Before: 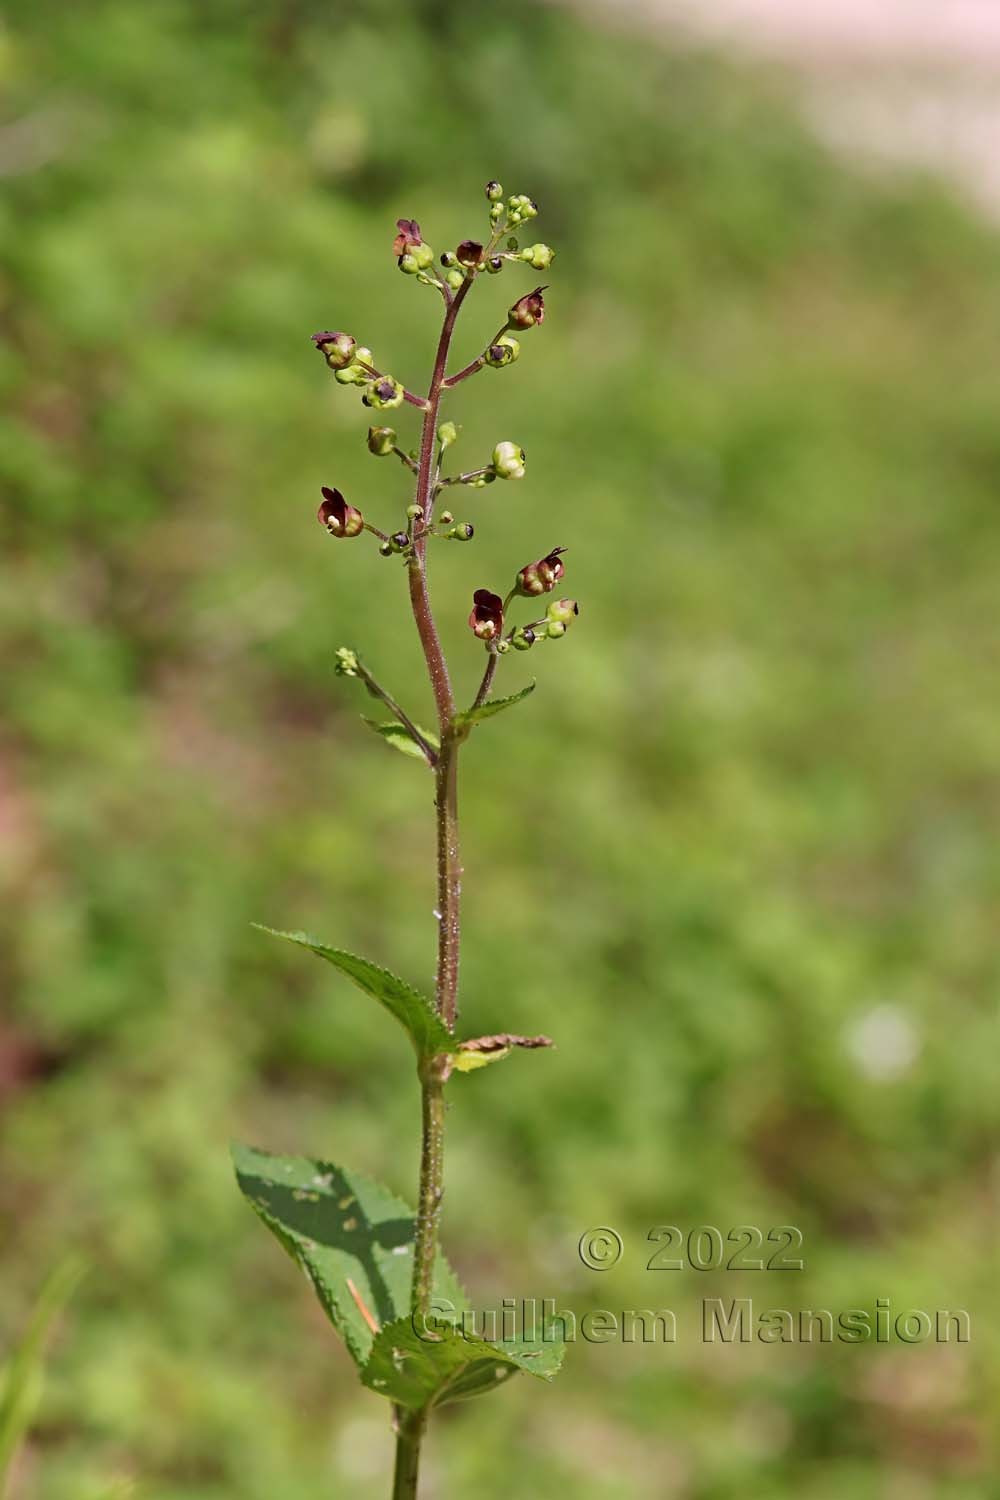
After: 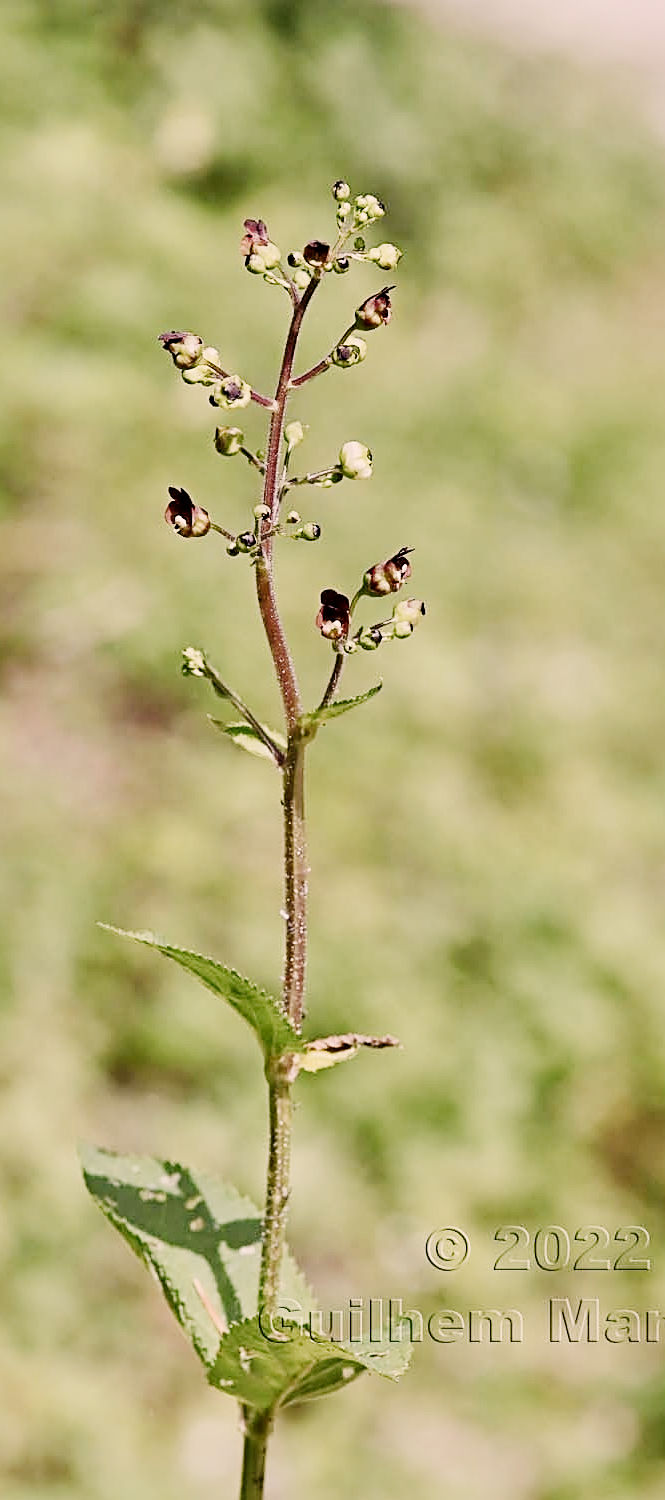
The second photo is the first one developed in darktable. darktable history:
filmic rgb: middle gray luminance 4.15%, black relative exposure -13.03 EV, white relative exposure 5.04 EV, target black luminance 0%, hardness 5.2, latitude 59.53%, contrast 0.757, highlights saturation mix 4.29%, shadows ↔ highlights balance 26.23%
contrast brightness saturation: contrast 0.101, saturation -0.364
crop and rotate: left 15.396%, right 18.023%
color correction: highlights a* 5.82, highlights b* 4.86
local contrast: mode bilateral grid, contrast 19, coarseness 50, detail 139%, midtone range 0.2
sharpen: on, module defaults
tone curve: curves: ch0 [(0, 0) (0.004, 0) (0.133, 0.071) (0.341, 0.453) (0.839, 0.922) (1, 1)], preserve colors none
